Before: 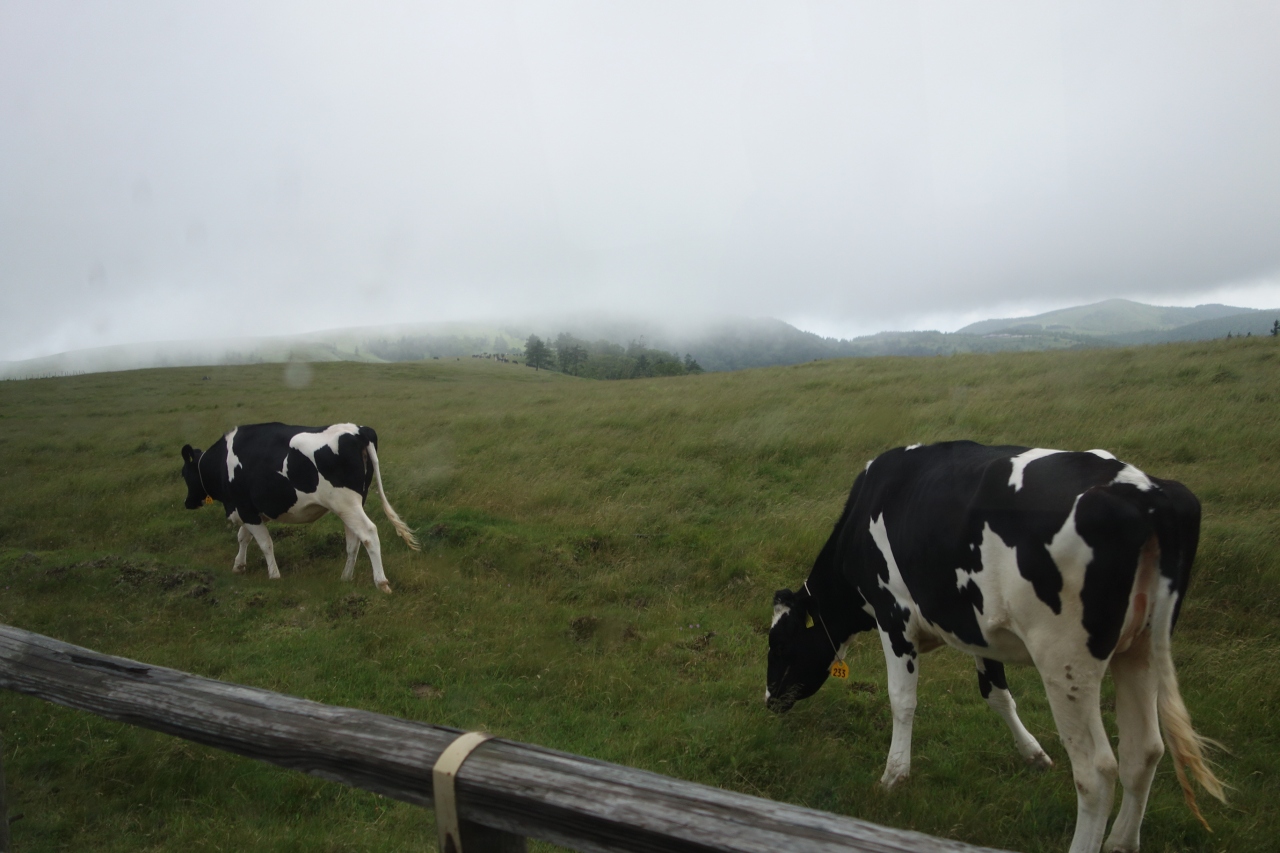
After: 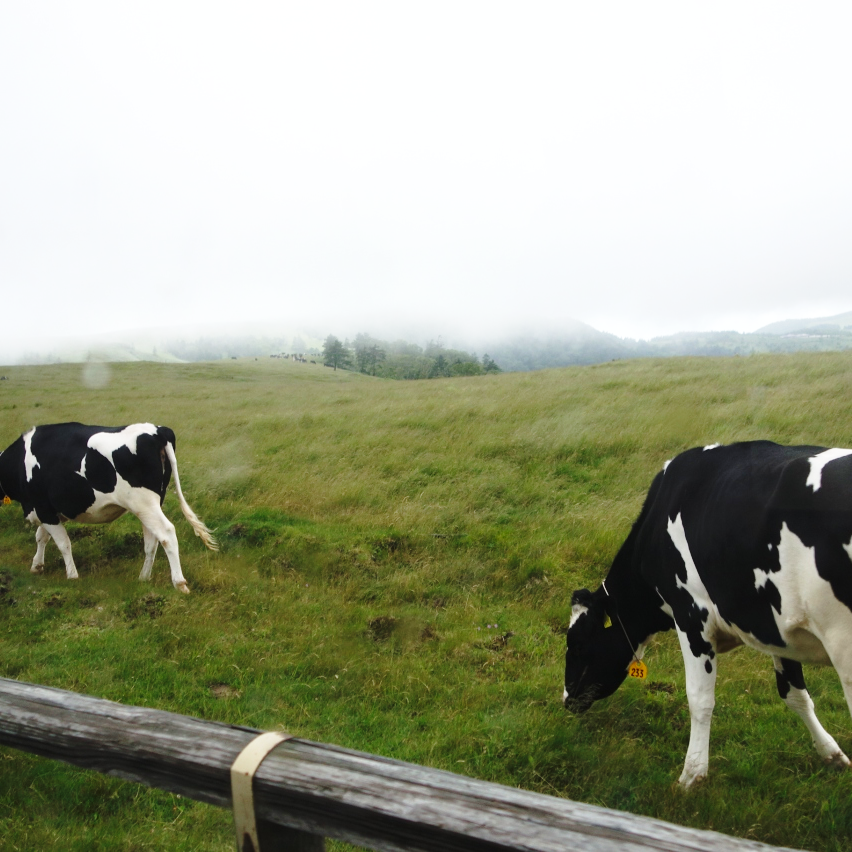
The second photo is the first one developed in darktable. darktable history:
crop and rotate: left 15.816%, right 17.548%
base curve: curves: ch0 [(0, 0) (0.028, 0.03) (0.121, 0.232) (0.46, 0.748) (0.859, 0.968) (1, 1)], preserve colors none
exposure: exposure 0.298 EV, compensate highlight preservation false
